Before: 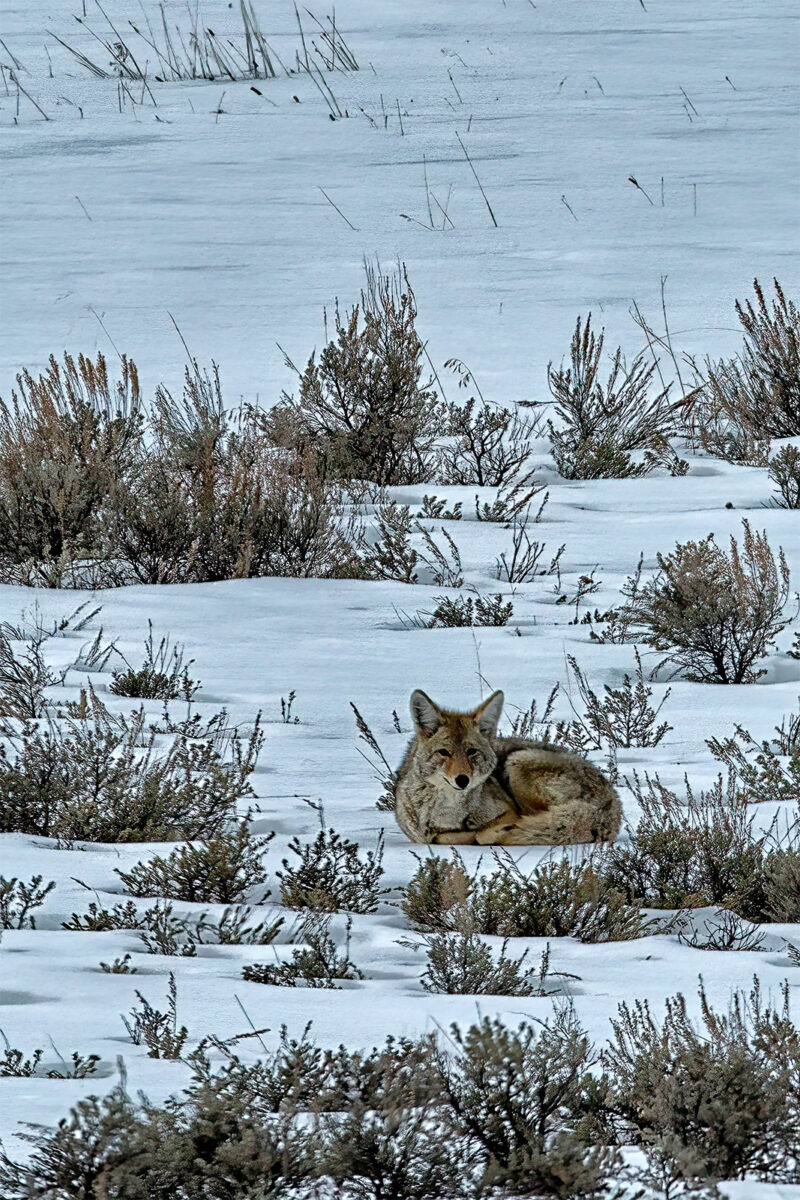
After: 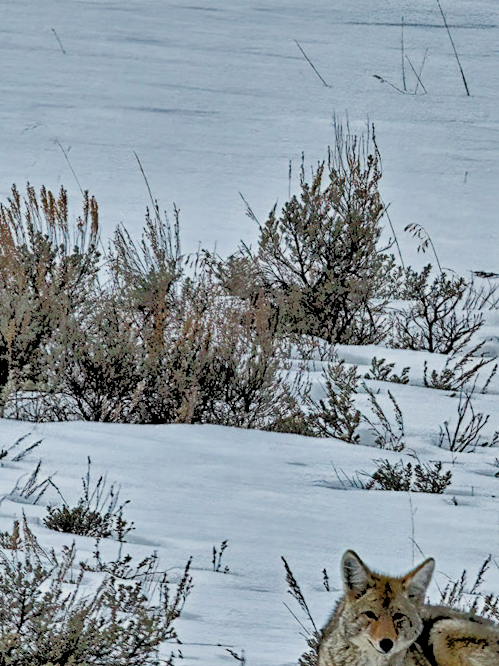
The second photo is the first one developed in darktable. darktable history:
local contrast: highlights 100%, shadows 100%, detail 120%, midtone range 0.2
tone equalizer: -8 EV -0.528 EV, -7 EV -0.319 EV, -6 EV -0.083 EV, -5 EV 0.413 EV, -4 EV 0.985 EV, -3 EV 0.791 EV, -2 EV -0.01 EV, -1 EV 0.14 EV, +0 EV -0.012 EV, smoothing 1
shadows and highlights: soften with gaussian
crop and rotate: angle -4.99°, left 2.122%, top 6.945%, right 27.566%, bottom 30.519%
filmic rgb: black relative exposure -7.65 EV, white relative exposure 4.56 EV, hardness 3.61
rgb levels: levels [[0.01, 0.419, 0.839], [0, 0.5, 1], [0, 0.5, 1]]
